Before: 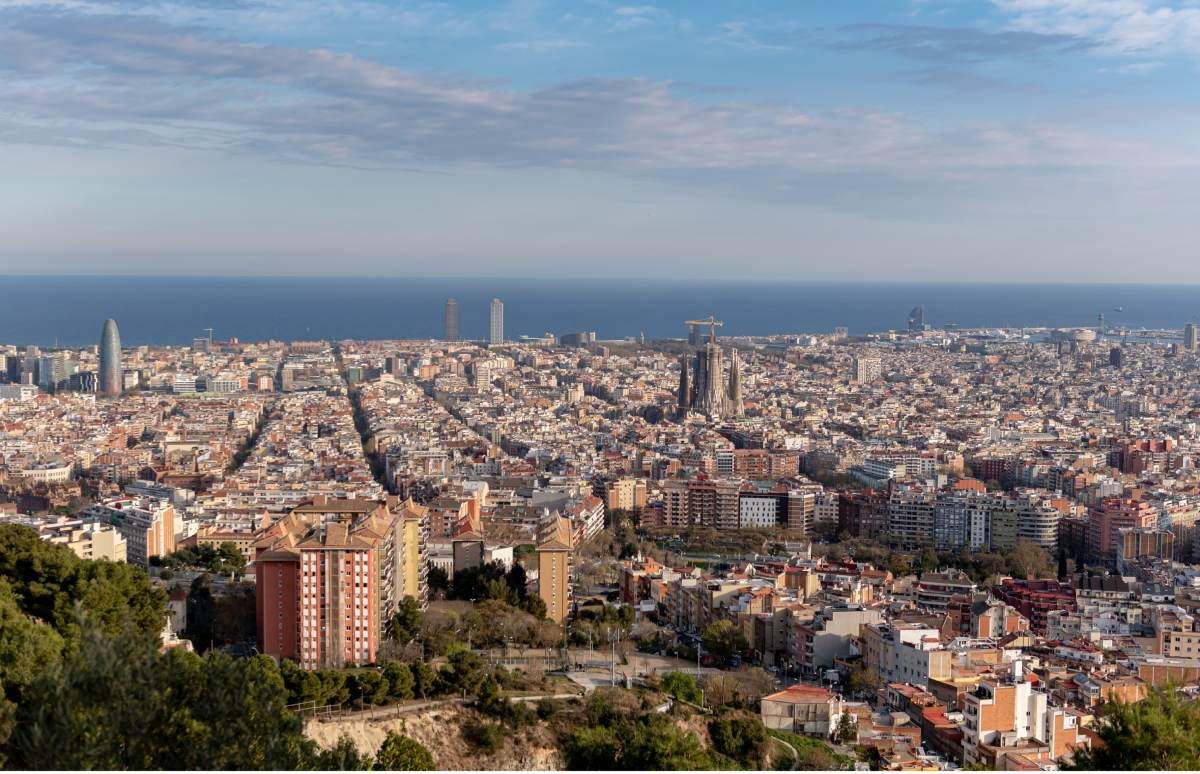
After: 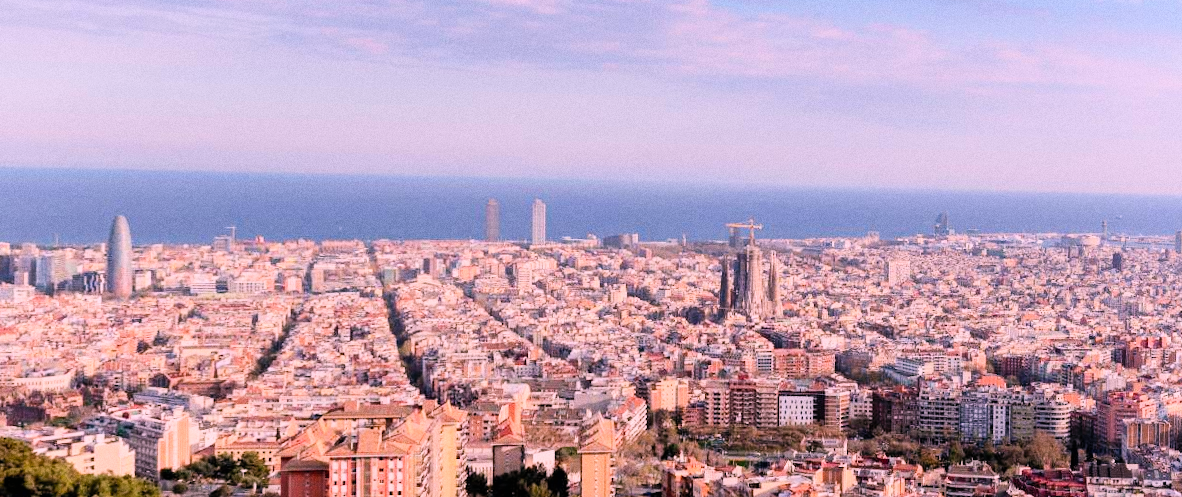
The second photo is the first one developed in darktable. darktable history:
crop and rotate: top 8.293%, bottom 20.996%
white balance: red 1.188, blue 1.11
exposure: exposure 0.3 EV, compensate highlight preservation false
grain: coarseness 22.88 ISO
rotate and perspective: rotation -0.013°, lens shift (vertical) -0.027, lens shift (horizontal) 0.178, crop left 0.016, crop right 0.989, crop top 0.082, crop bottom 0.918
contrast brightness saturation: contrast 0.2, brightness 0.16, saturation 0.22
filmic rgb: black relative exposure -16 EV, white relative exposure 6.92 EV, hardness 4.7
